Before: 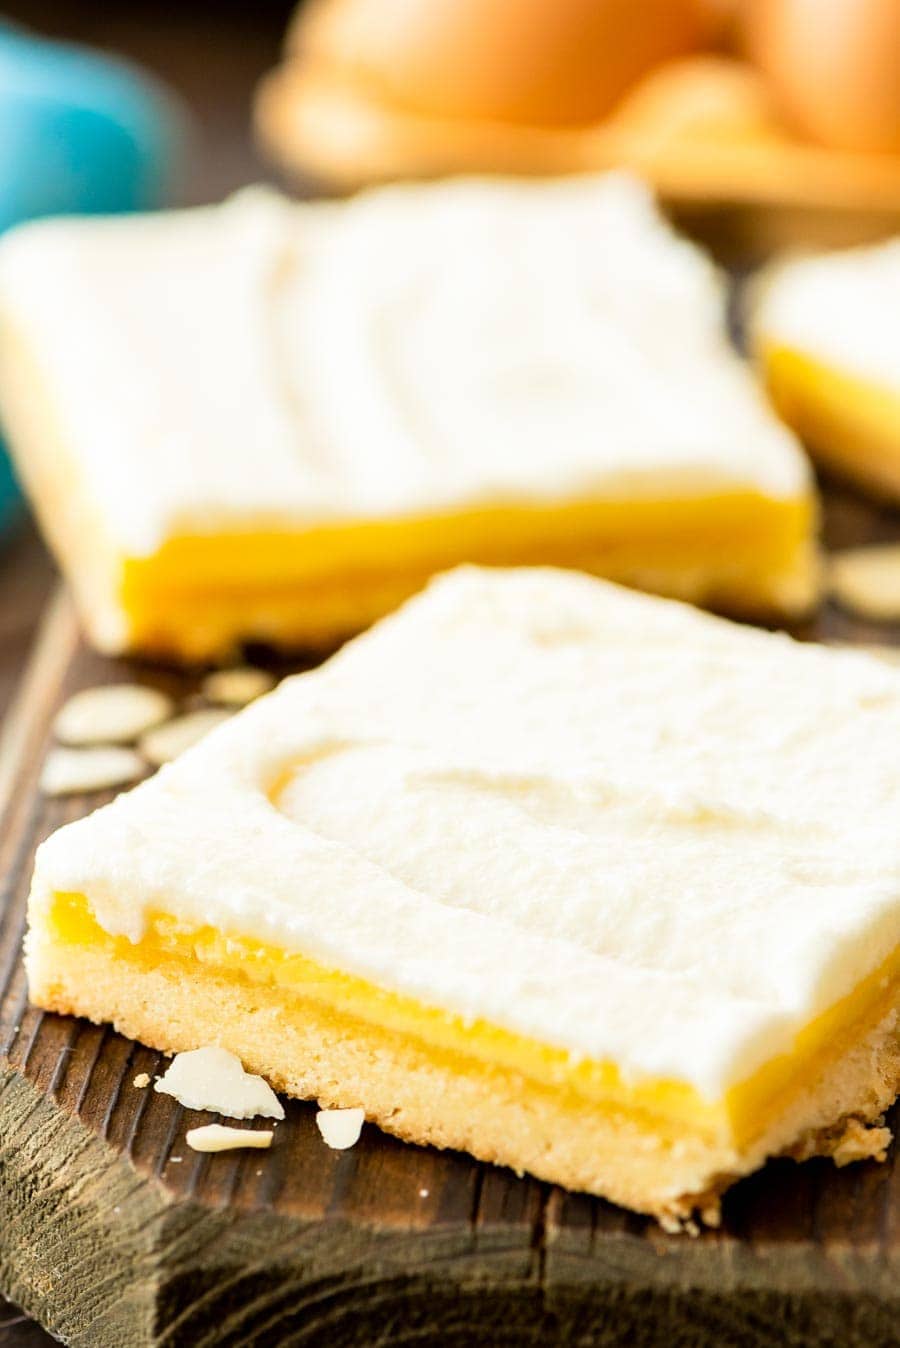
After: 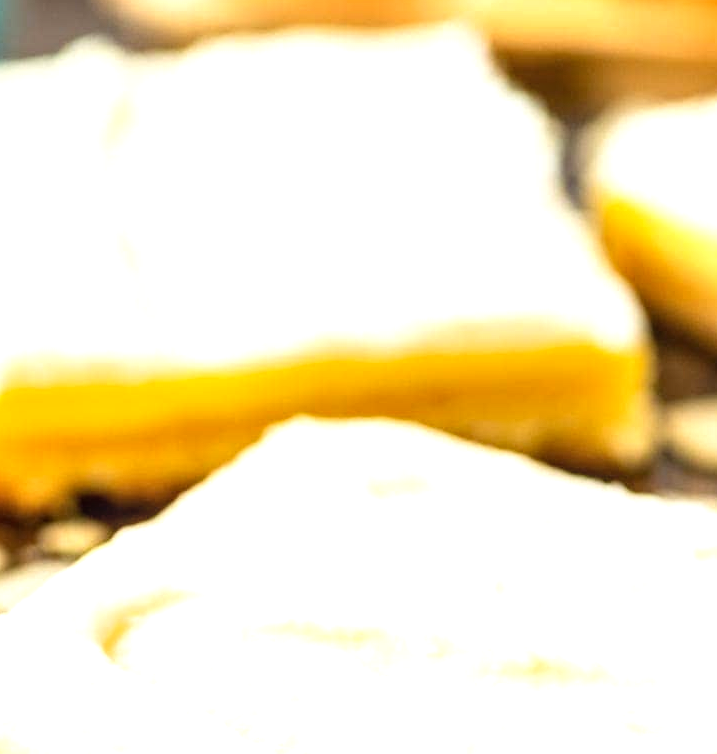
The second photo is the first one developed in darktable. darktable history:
crop: left 18.353%, top 11.121%, right 1.967%, bottom 32.889%
exposure: black level correction 0, exposure 0.398 EV, compensate highlight preservation false
local contrast: on, module defaults
